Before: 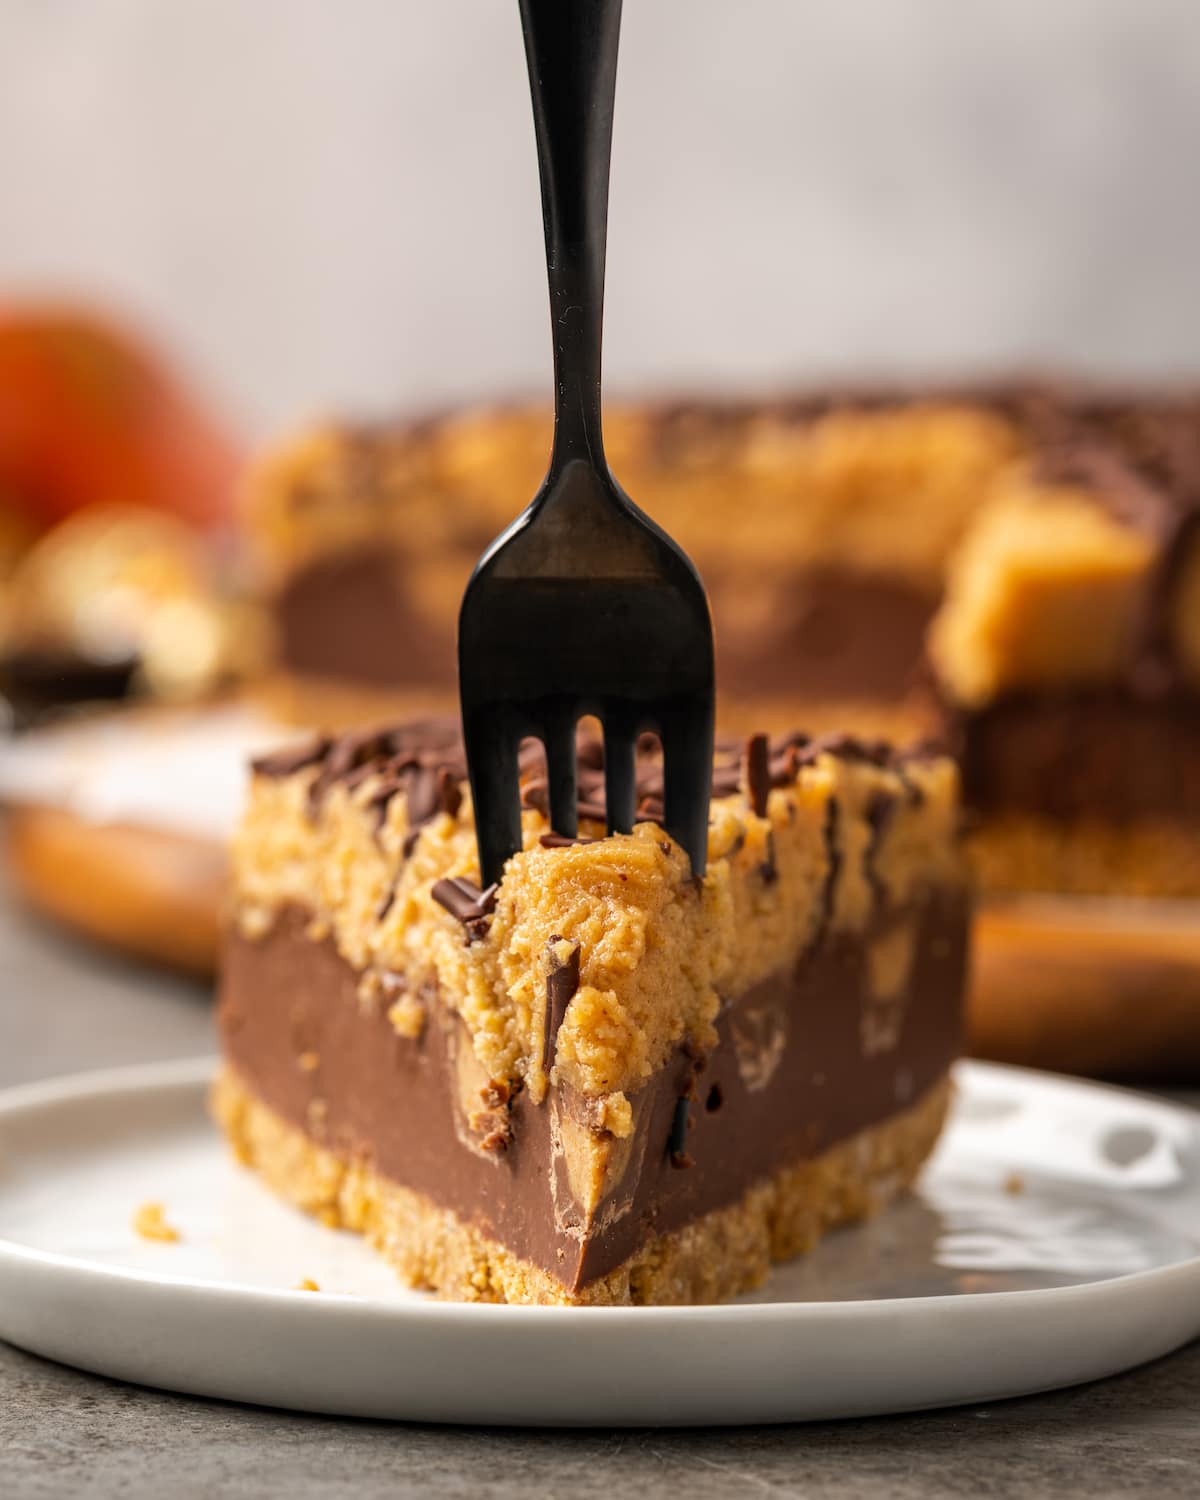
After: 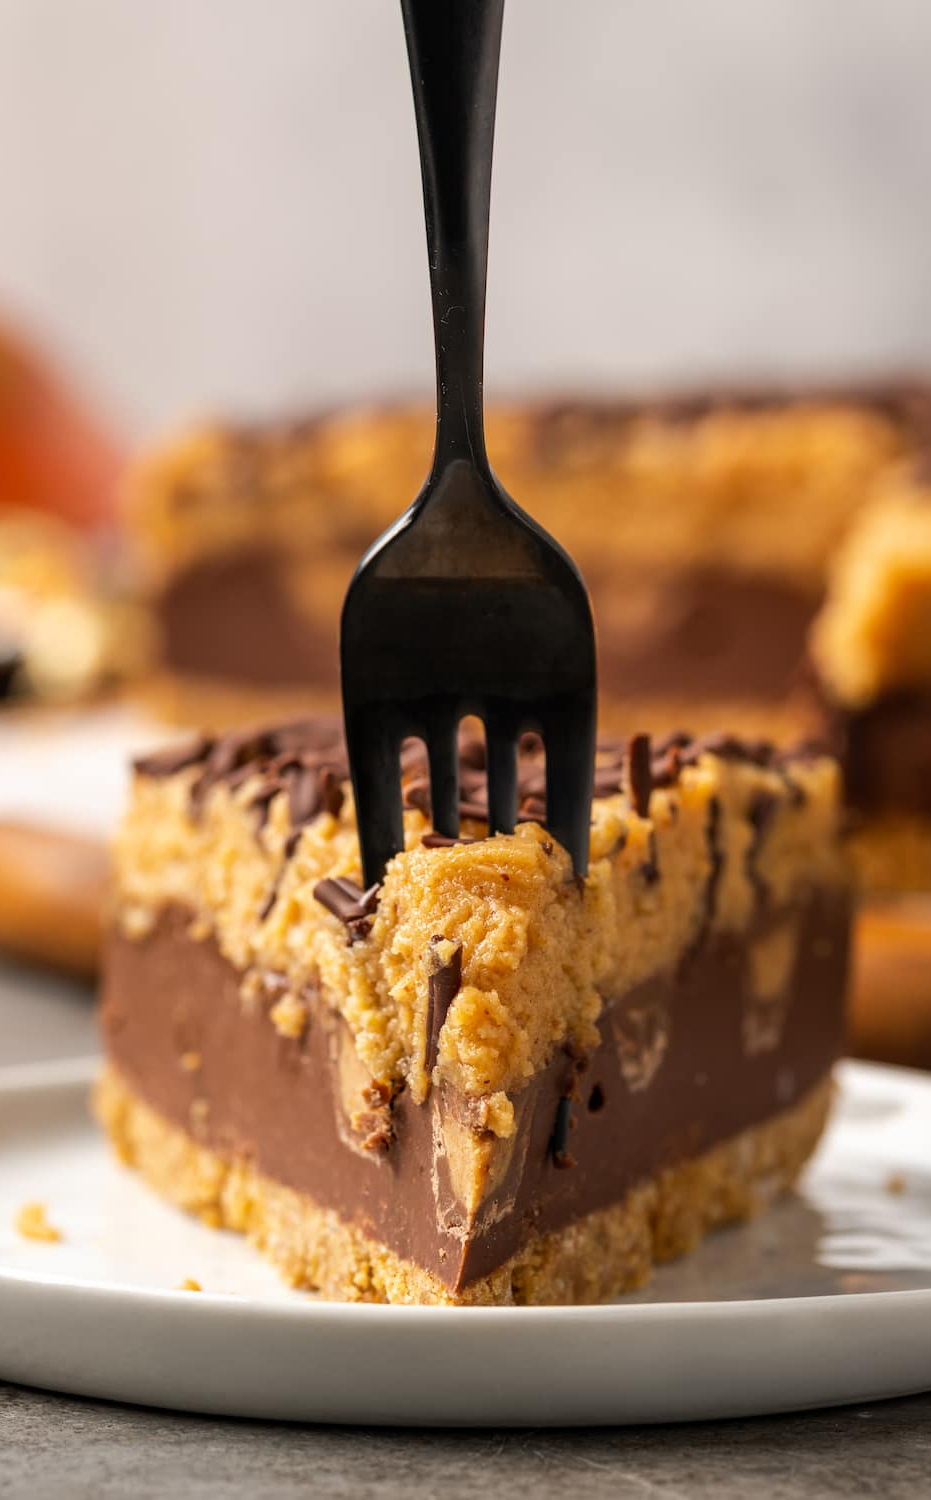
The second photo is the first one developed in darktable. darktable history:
crop: left 9.866%, right 12.509%
